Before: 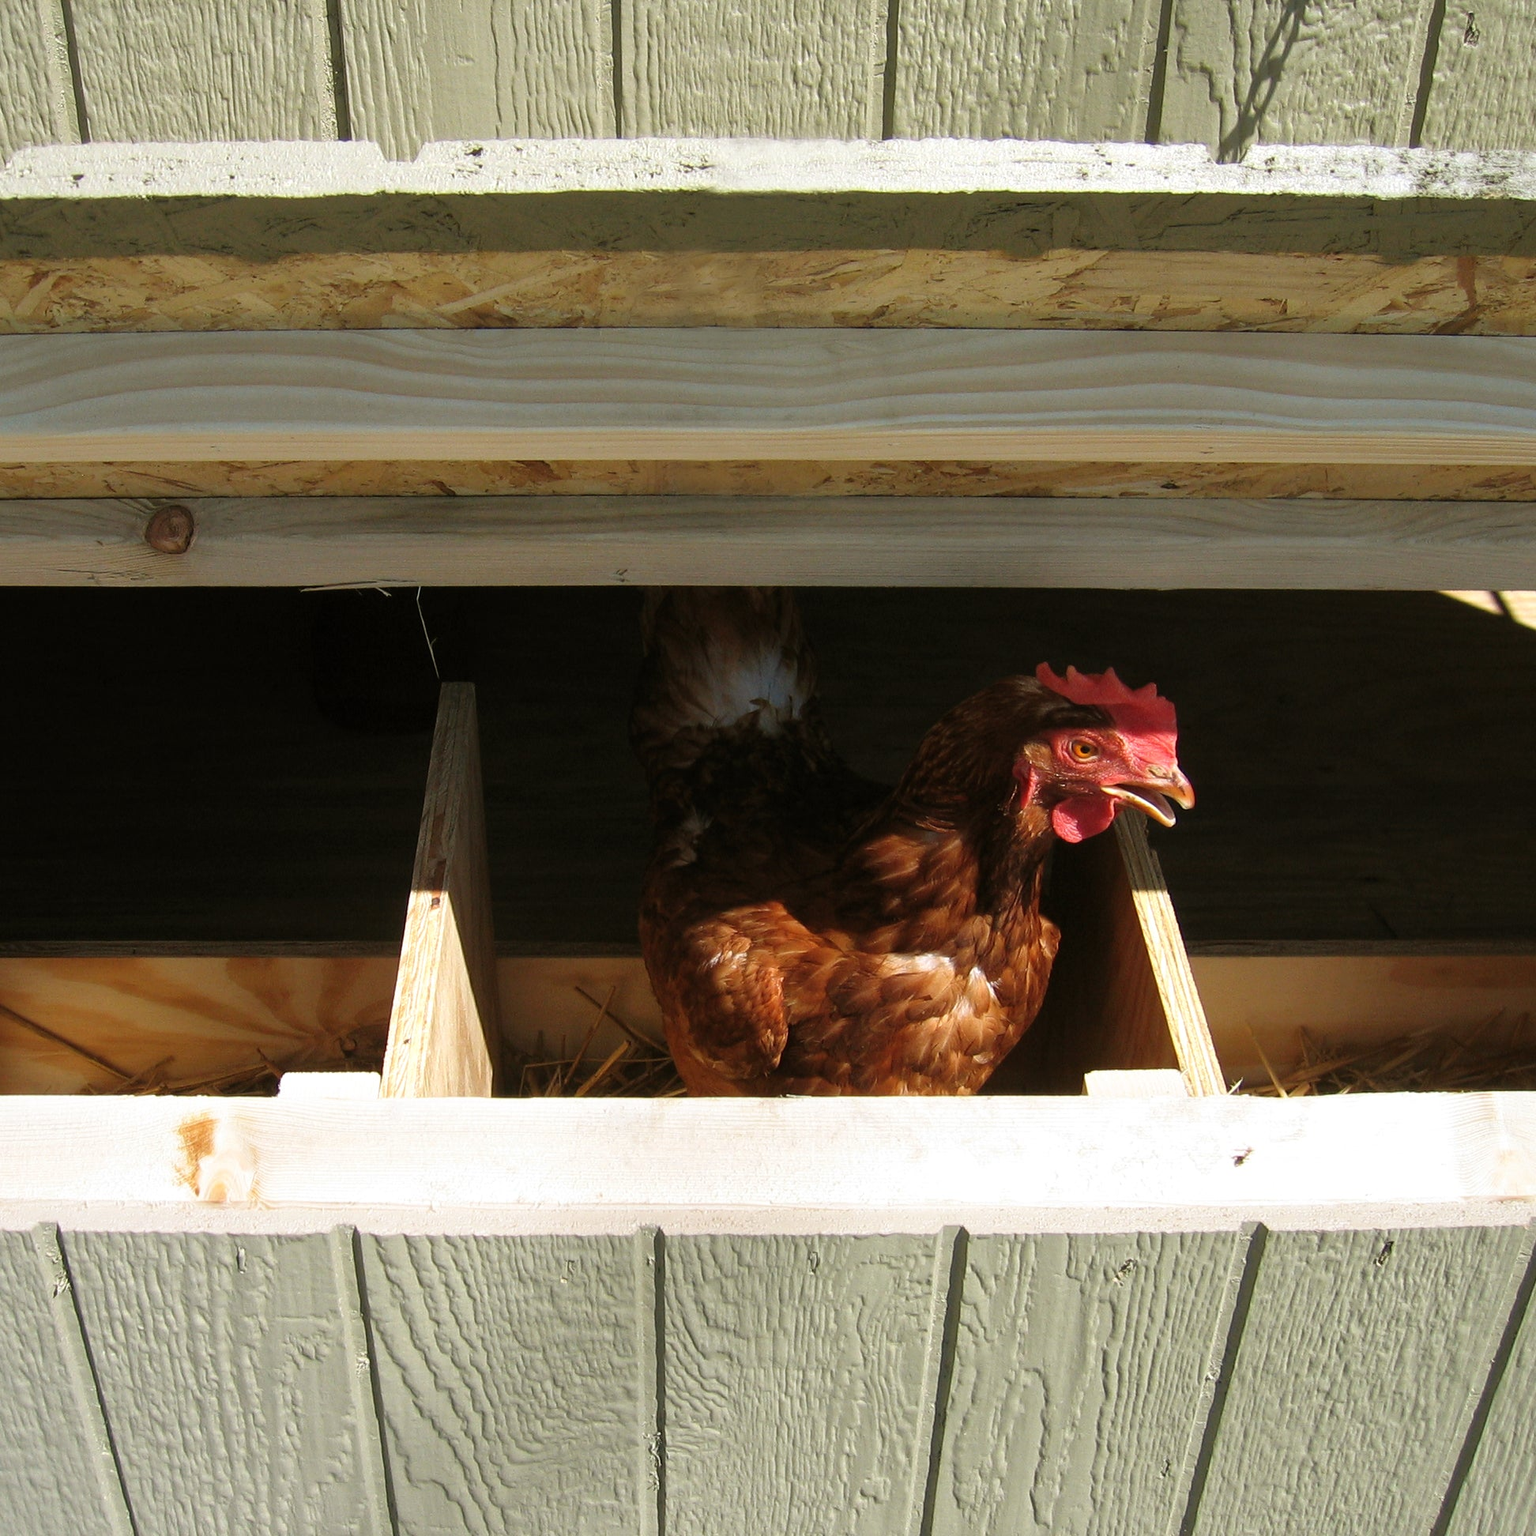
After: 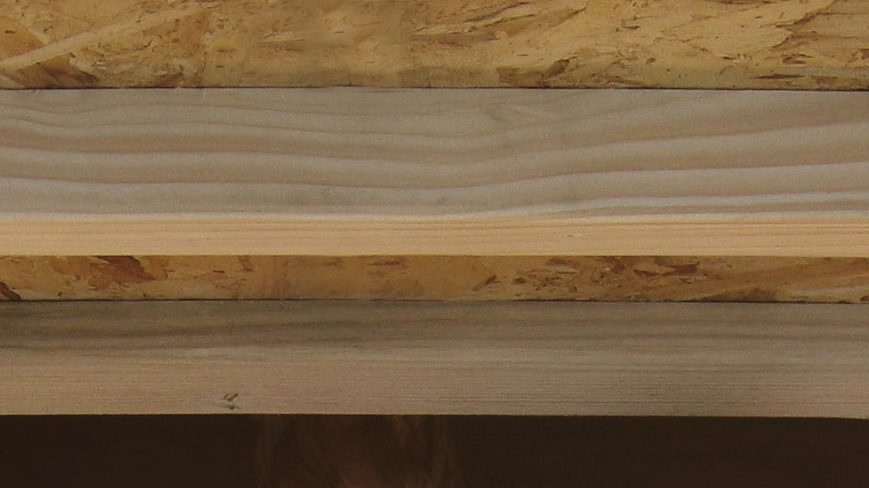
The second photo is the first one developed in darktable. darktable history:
crop: left 28.64%, top 16.832%, right 26.637%, bottom 58.055%
exposure: black level correction -0.008, exposure 0.067 EV, compensate highlight preservation false
shadows and highlights: radius 125.46, shadows 30.51, highlights -30.51, low approximation 0.01, soften with gaussian
color correction: highlights a* 6.27, highlights b* 8.19, shadows a* 5.94, shadows b* 7.23, saturation 0.9
